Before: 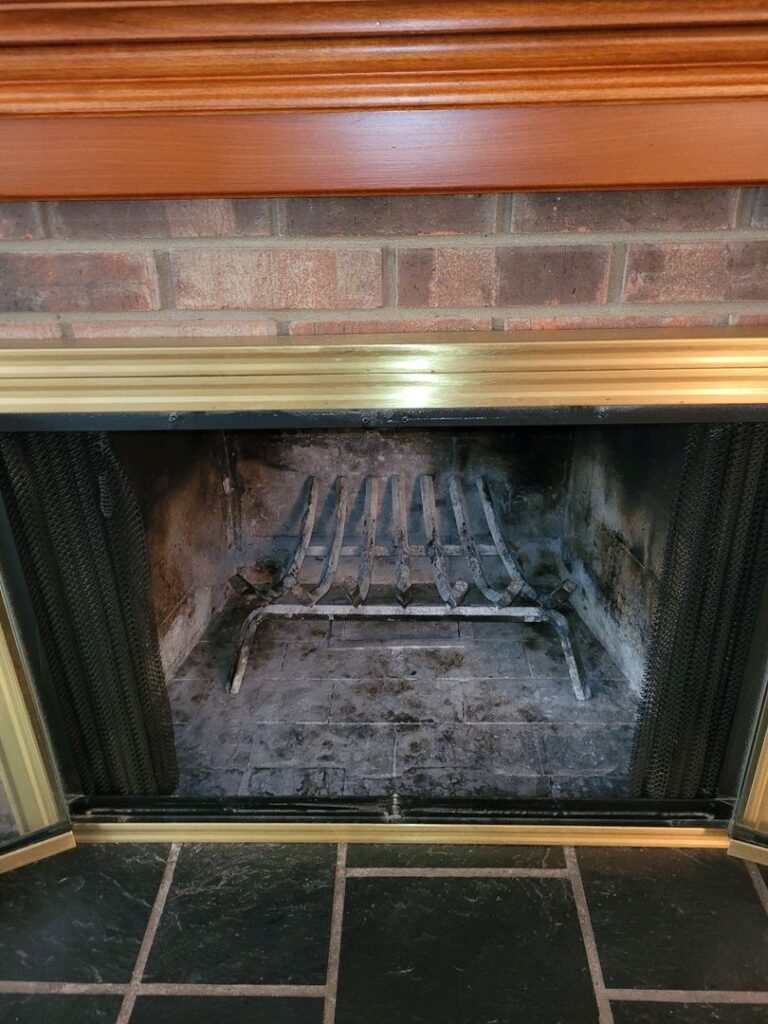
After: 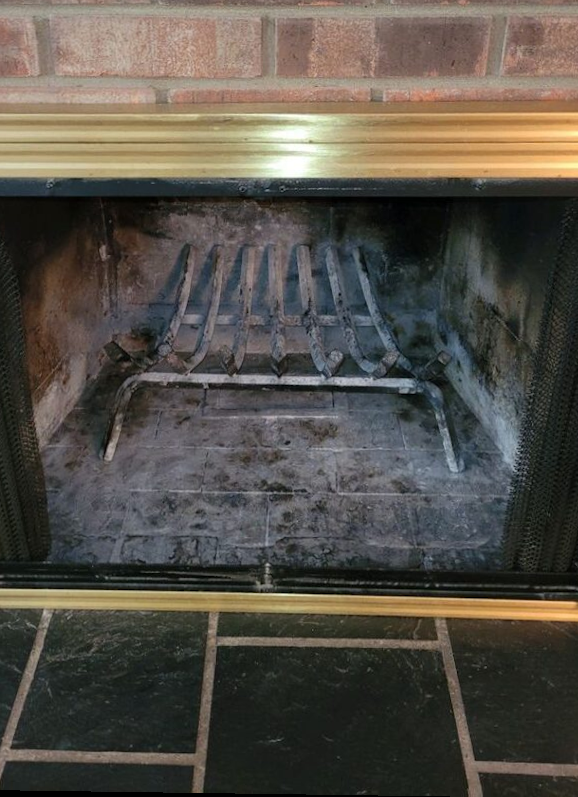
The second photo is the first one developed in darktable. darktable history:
rotate and perspective: rotation 0.8°, automatic cropping off
crop: left 16.871%, top 22.857%, right 9.116%
